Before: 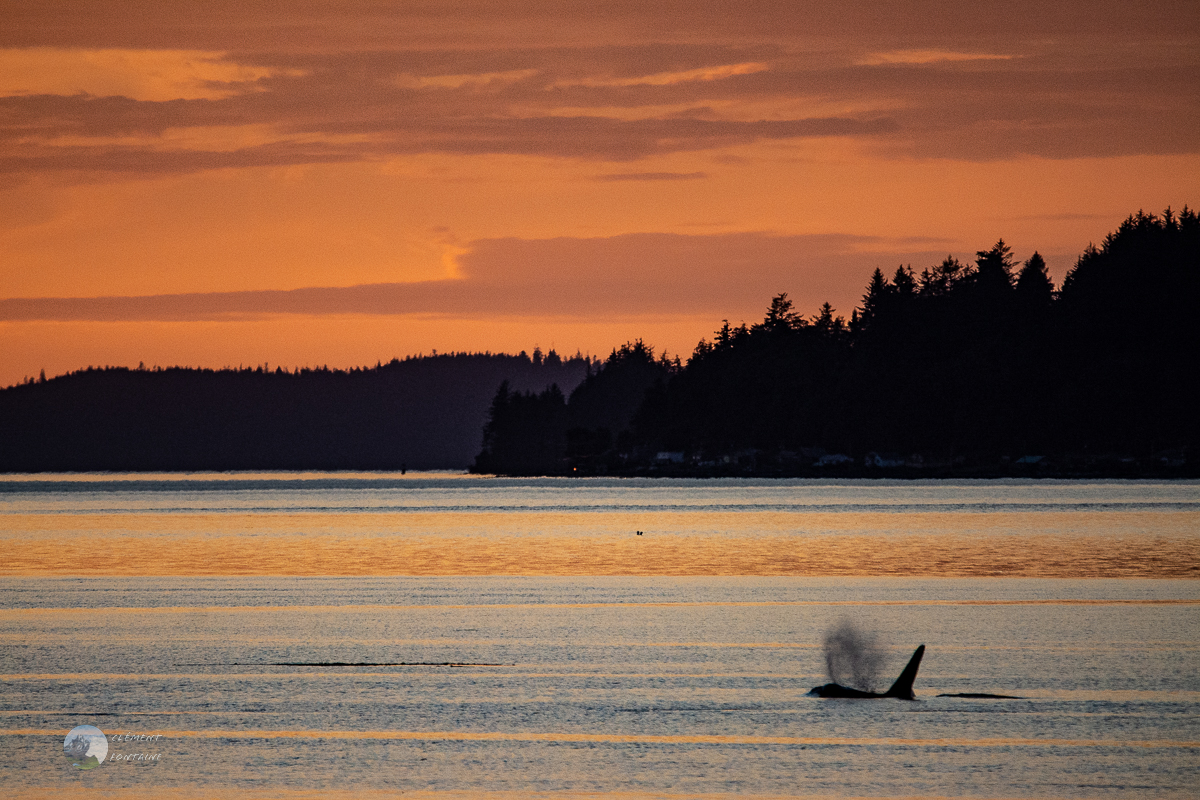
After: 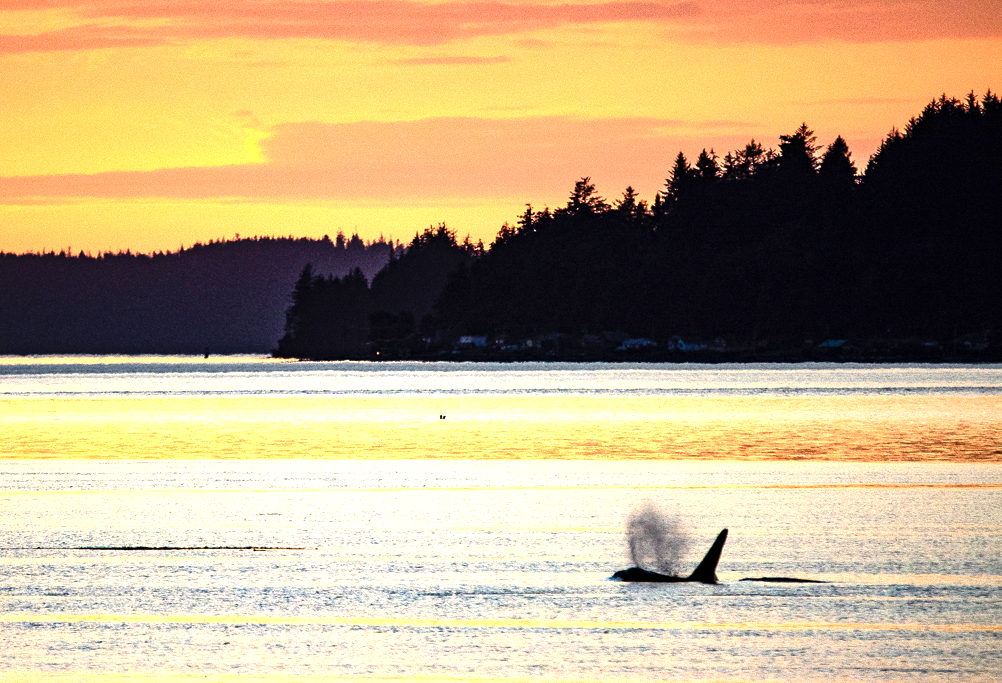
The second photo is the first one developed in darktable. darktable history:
tone equalizer: on, module defaults
exposure: exposure -0.066 EV, compensate highlight preservation false
levels: levels [0, 0.281, 0.562]
crop: left 16.463%, top 14.559%
